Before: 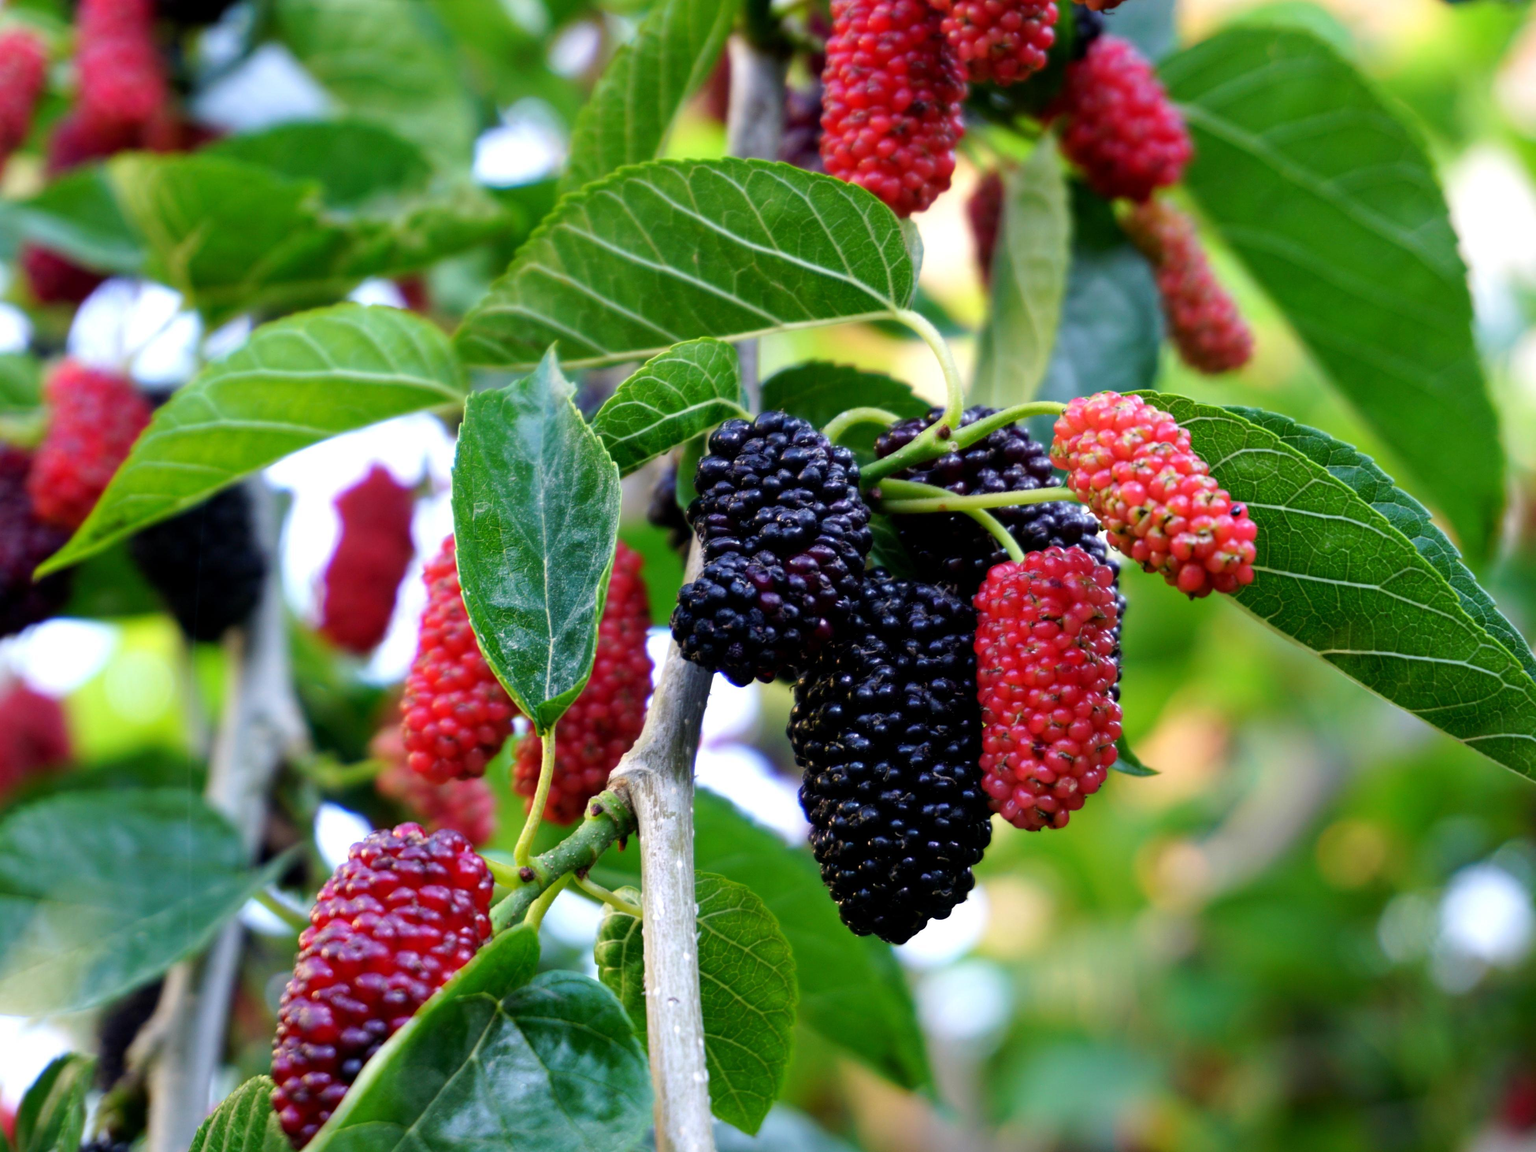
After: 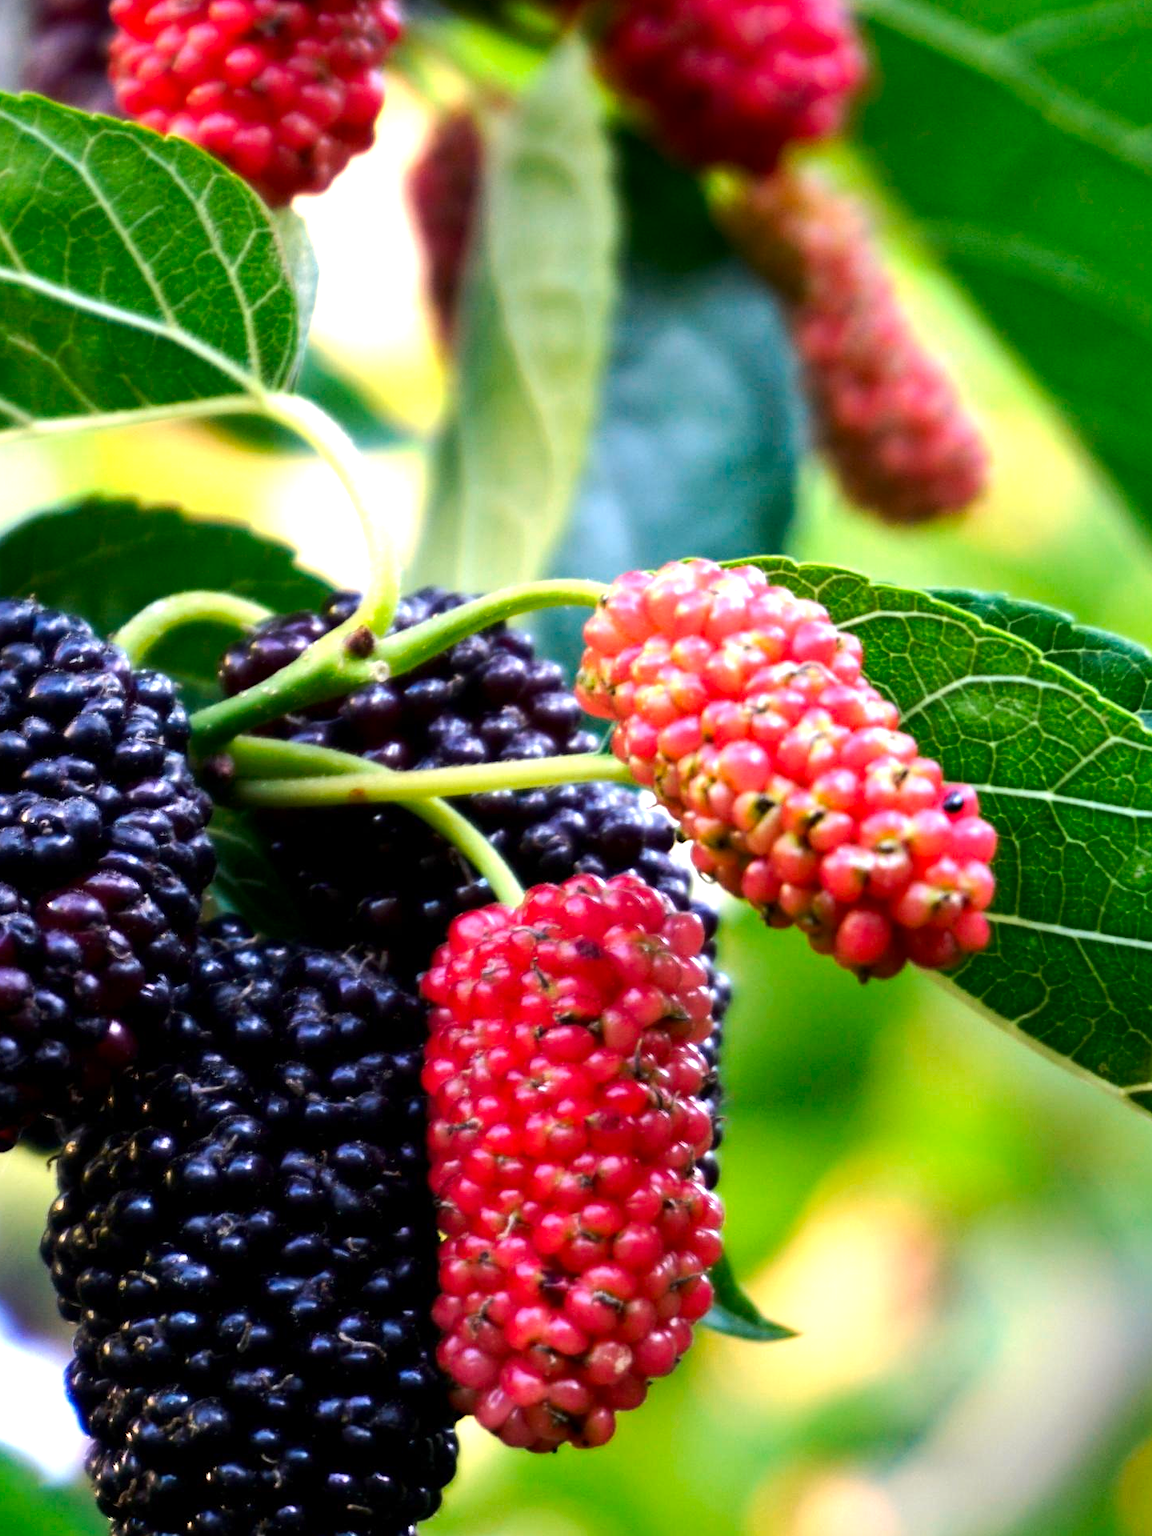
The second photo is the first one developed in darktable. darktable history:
crop and rotate: left 49.936%, top 10.094%, right 13.136%, bottom 24.256%
exposure: exposure 0.493 EV, compensate highlight preservation false
tone equalizer: -8 EV -0.417 EV, -7 EV -0.389 EV, -6 EV -0.333 EV, -5 EV -0.222 EV, -3 EV 0.222 EV, -2 EV 0.333 EV, -1 EV 0.389 EV, +0 EV 0.417 EV, edges refinement/feathering 500, mask exposure compensation -1.57 EV, preserve details no
